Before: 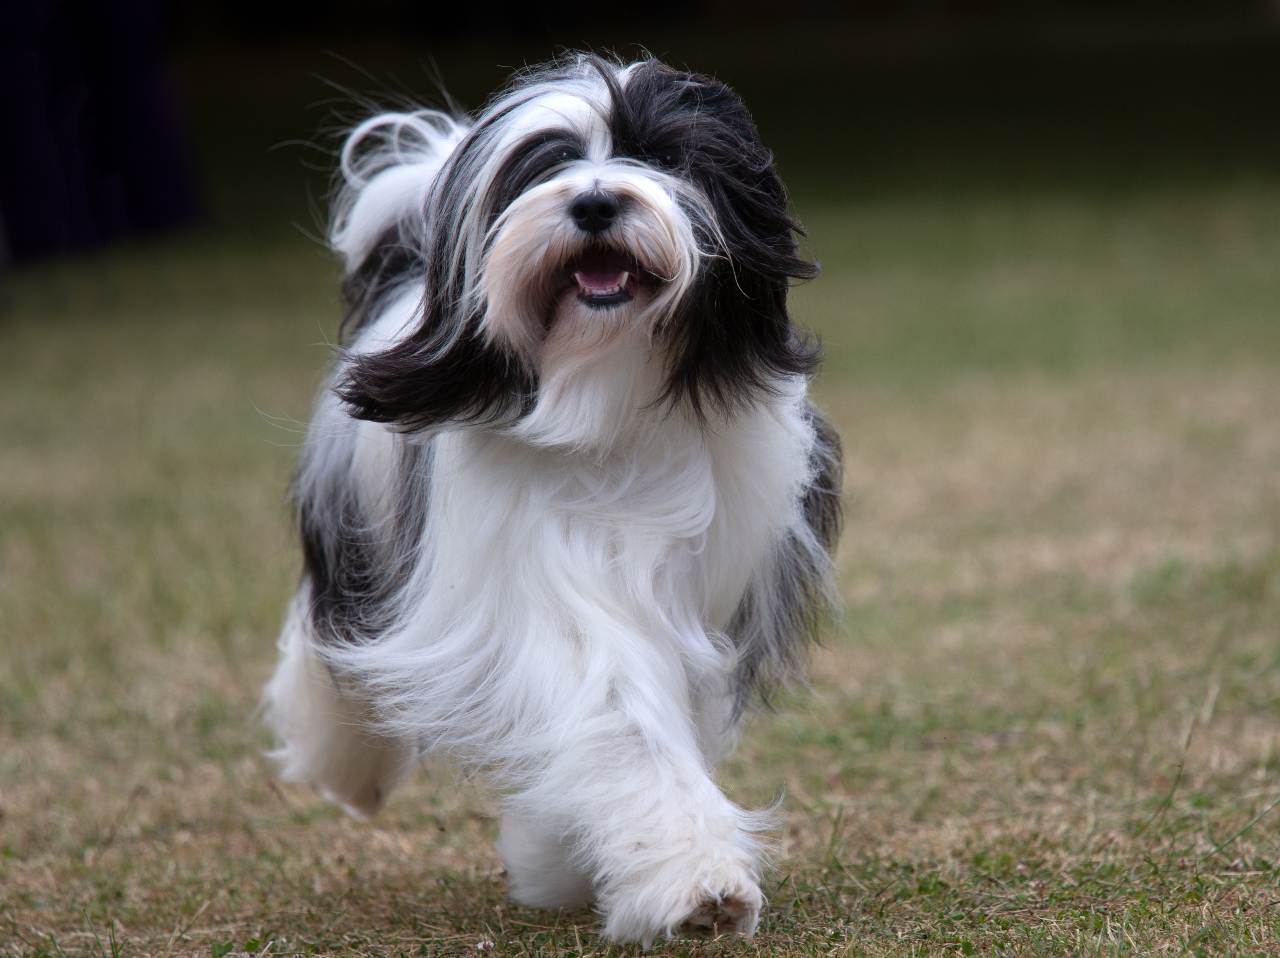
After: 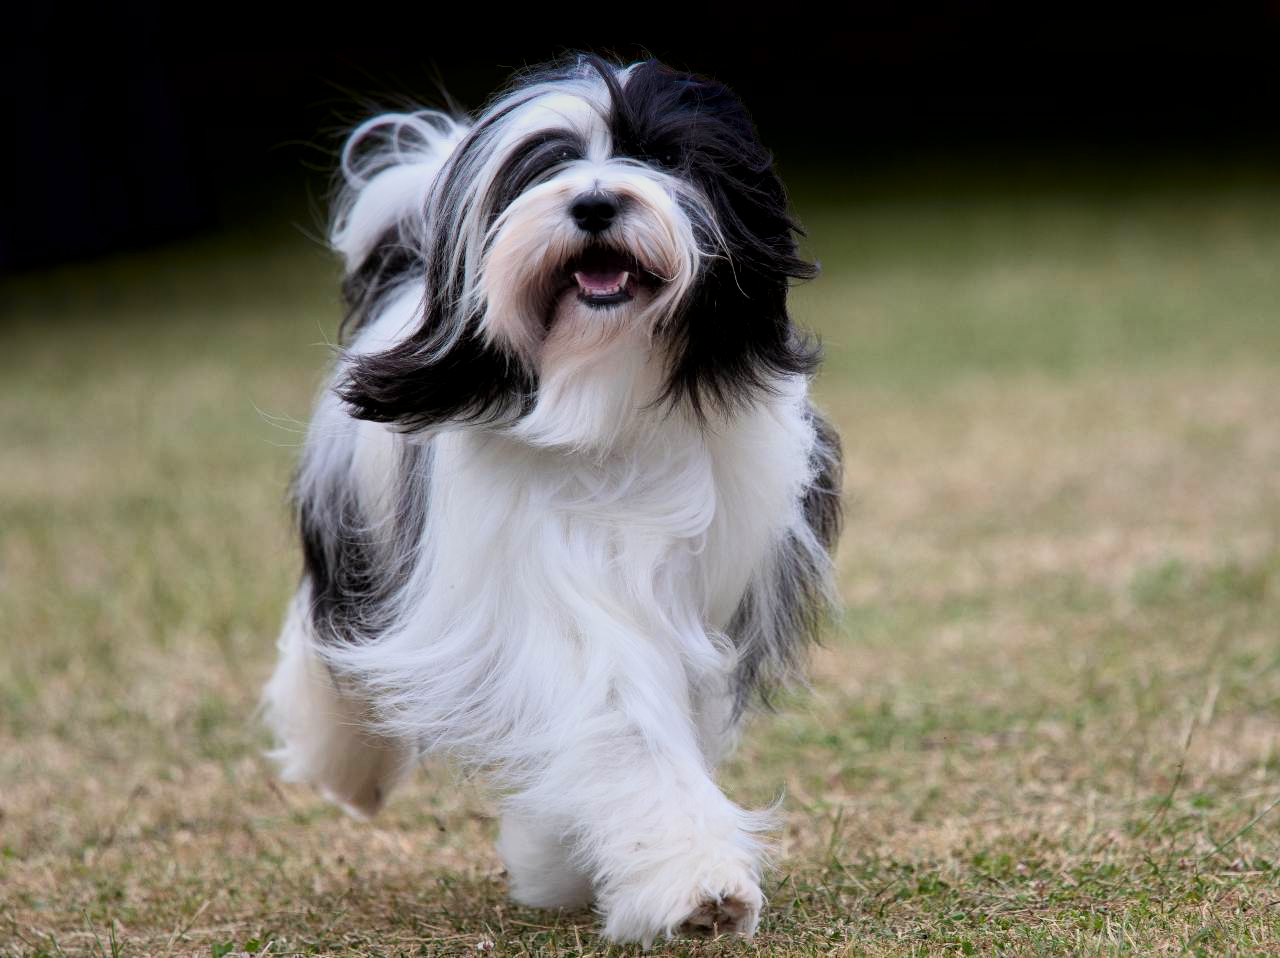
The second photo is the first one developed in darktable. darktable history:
exposure: black level correction 0, exposure 0.693 EV, compensate highlight preservation false
filmic rgb: black relative exposure -7.65 EV, white relative exposure 4.56 EV, threshold 3.04 EV, hardness 3.61, color science v6 (2022), enable highlight reconstruction true
local contrast: mode bilateral grid, contrast 20, coarseness 50, detail 127%, midtone range 0.2
shadows and highlights: shadows -86.43, highlights -35.77, soften with gaussian
